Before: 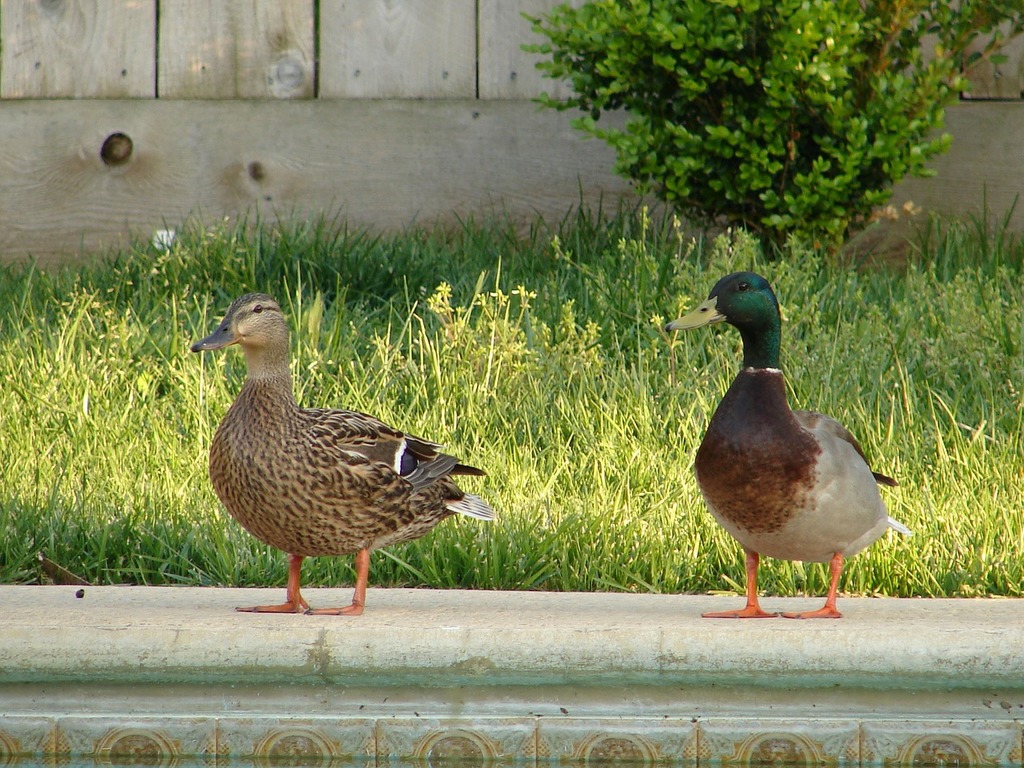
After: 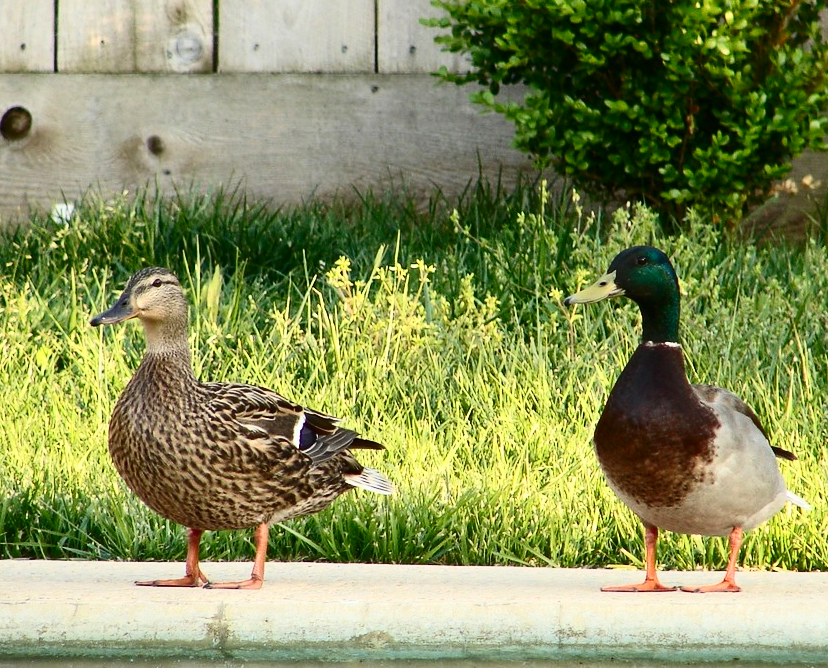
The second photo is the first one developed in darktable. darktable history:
color zones: curves: ch0 [(0, 0.5) (0.143, 0.52) (0.286, 0.5) (0.429, 0.5) (0.571, 0.5) (0.714, 0.5) (0.857, 0.5) (1, 0.5)]; ch1 [(0, 0.489) (0.155, 0.45) (0.286, 0.466) (0.429, 0.5) (0.571, 0.5) (0.714, 0.5) (0.857, 0.5) (1, 0.489)]
contrast brightness saturation: contrast 0.4, brightness 0.1, saturation 0.21
crop: left 9.929%, top 3.475%, right 9.188%, bottom 9.529%
